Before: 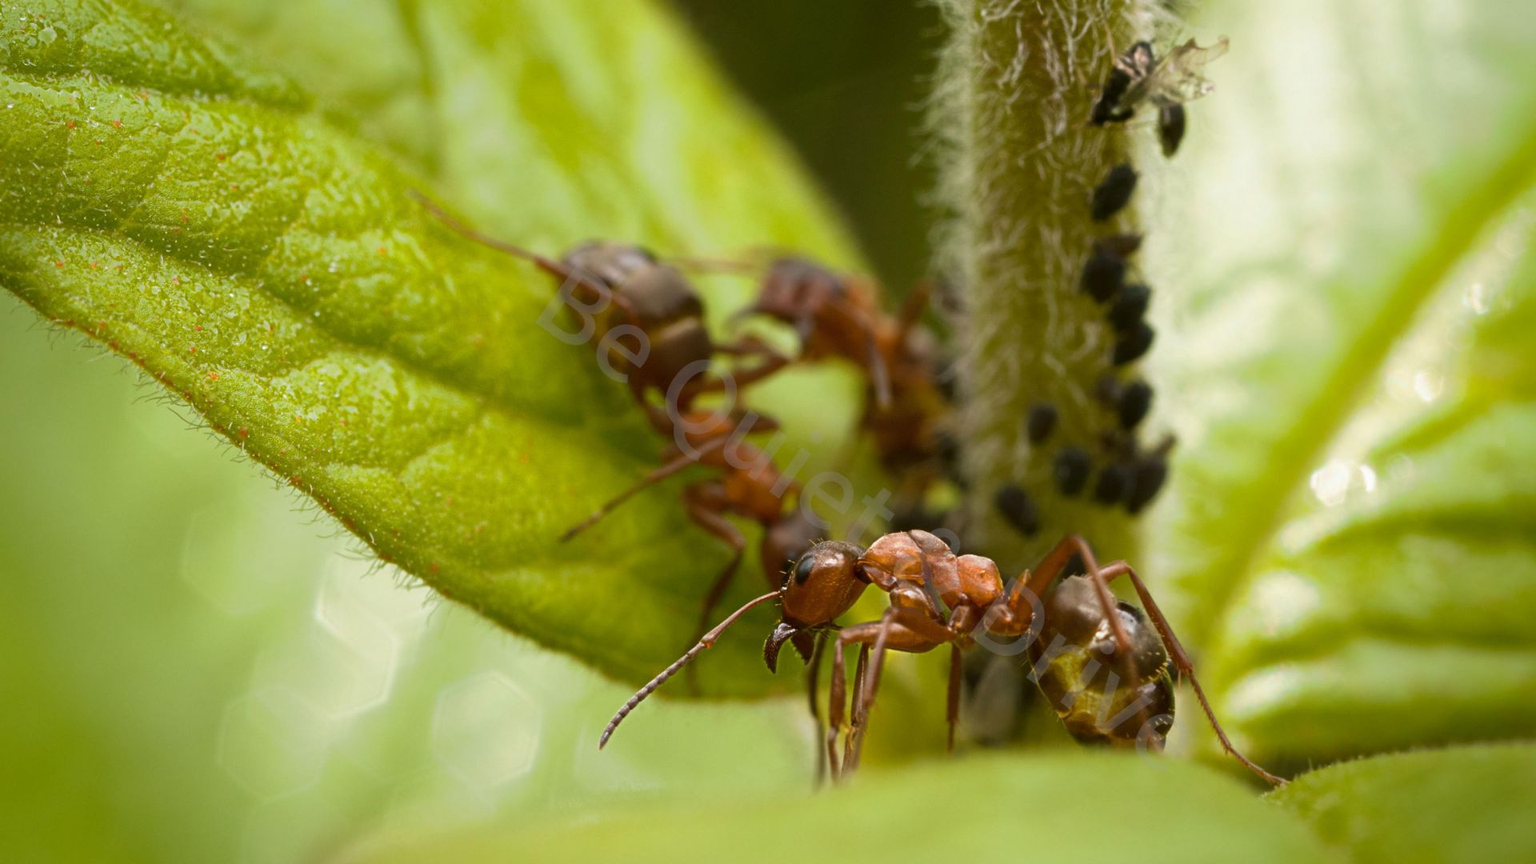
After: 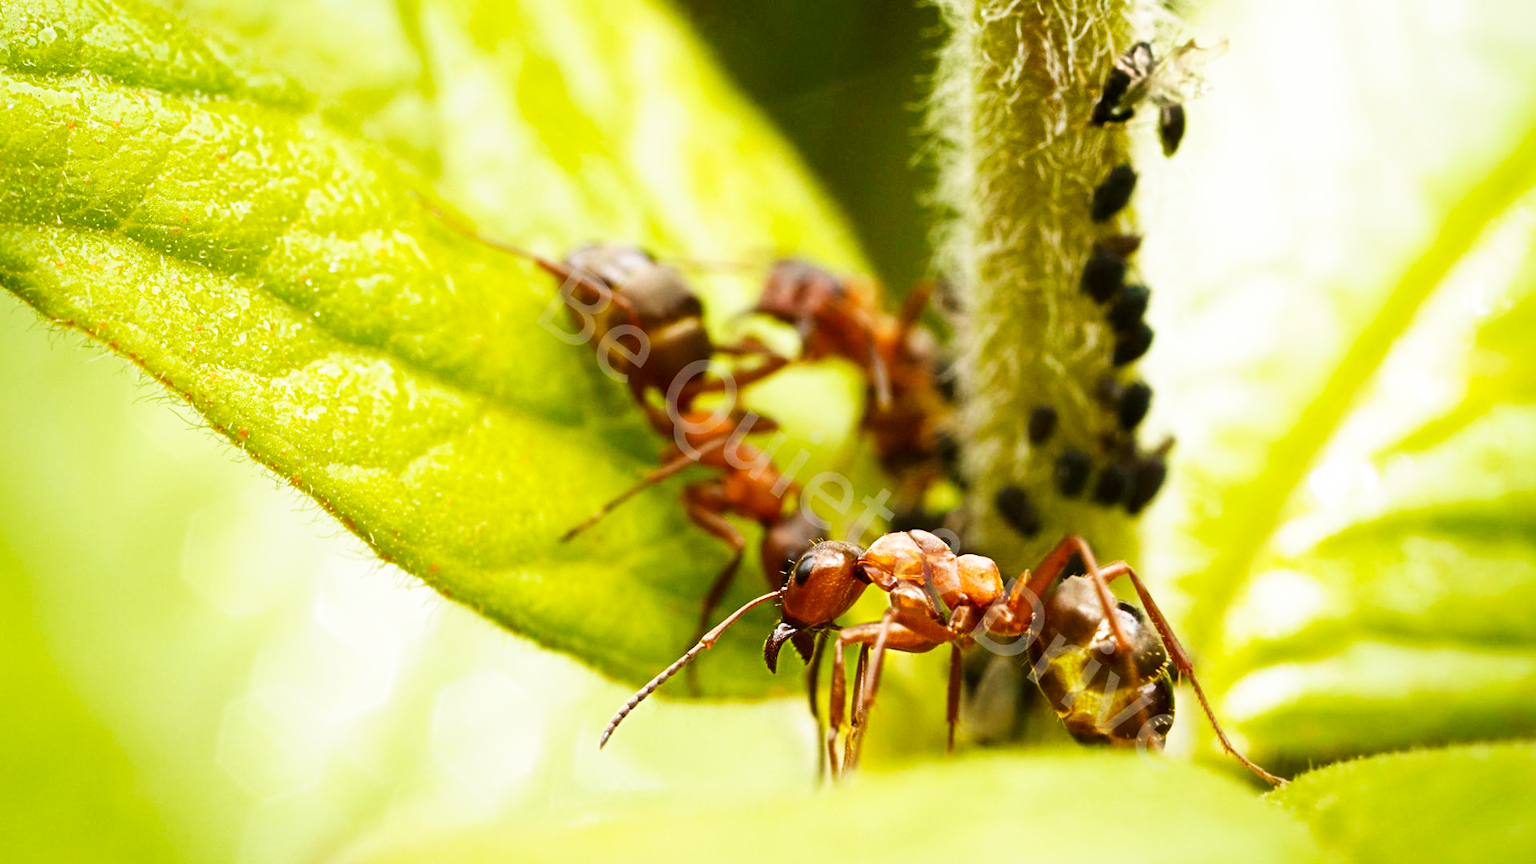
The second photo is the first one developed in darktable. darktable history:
tone equalizer: edges refinement/feathering 500, mask exposure compensation -1.57 EV, preserve details no
base curve: curves: ch0 [(0, 0) (0.007, 0.004) (0.027, 0.03) (0.046, 0.07) (0.207, 0.54) (0.442, 0.872) (0.673, 0.972) (1, 1)], preserve colors none
